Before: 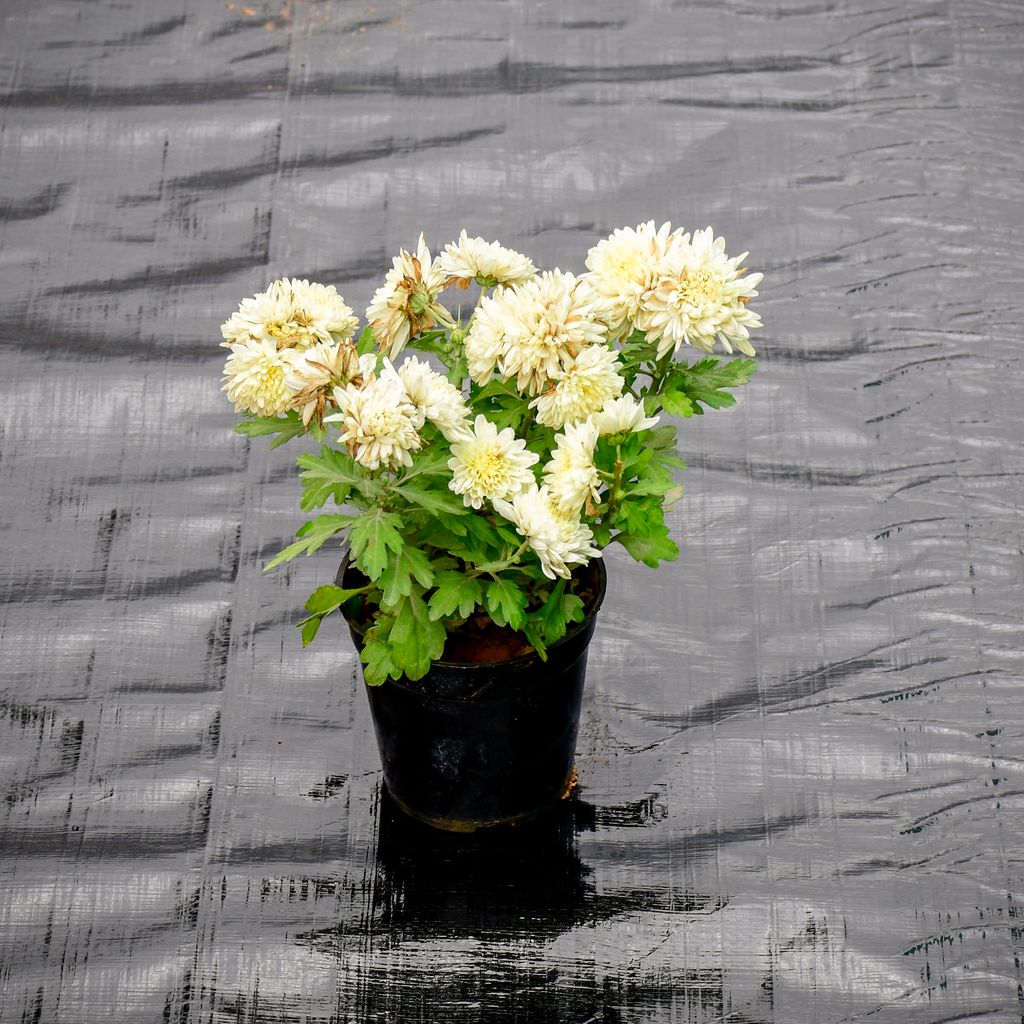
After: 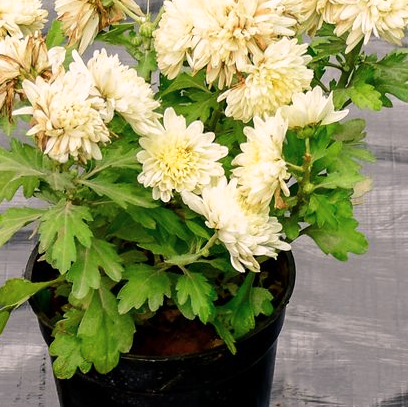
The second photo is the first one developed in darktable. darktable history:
tone curve: curves: ch0 [(0, 0) (0.08, 0.069) (0.4, 0.391) (0.6, 0.609) (0.92, 0.93) (1, 1)], preserve colors none
crop: left 30.382%, top 30.018%, right 29.728%, bottom 30.164%
color balance rgb: highlights gain › chroma 2.05%, highlights gain › hue 44.36°, perceptual saturation grading › global saturation -11.37%, global vibrance 14.344%
